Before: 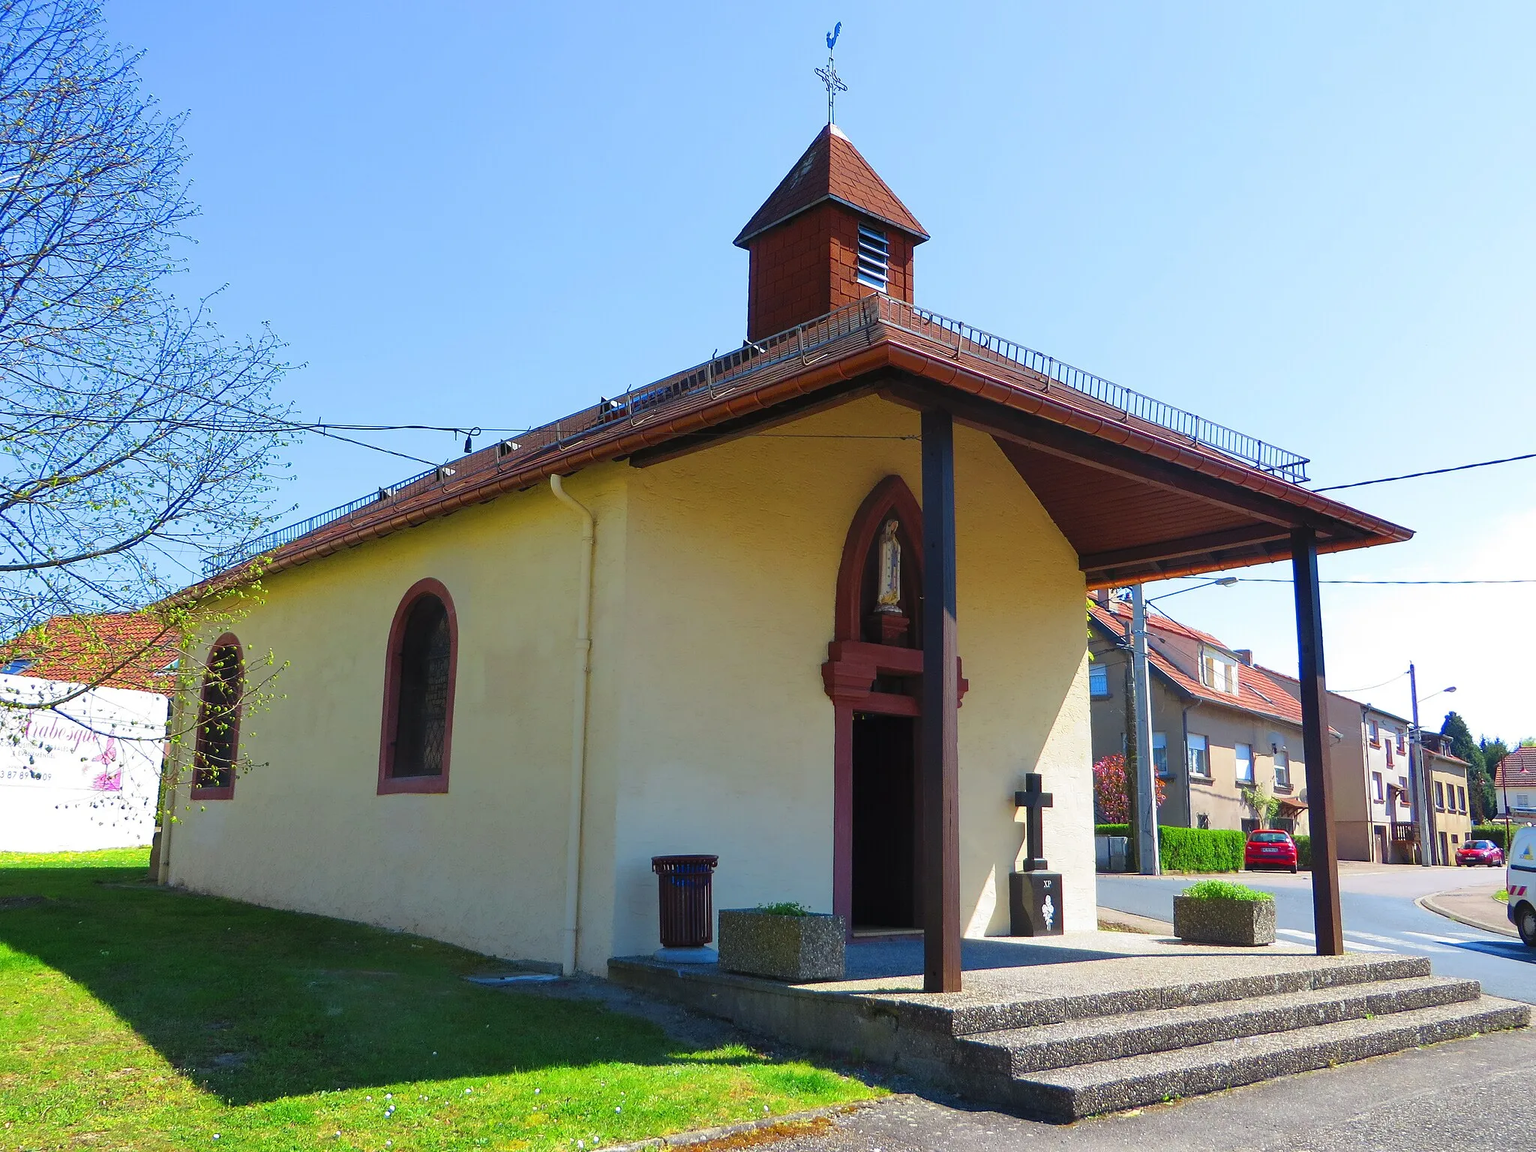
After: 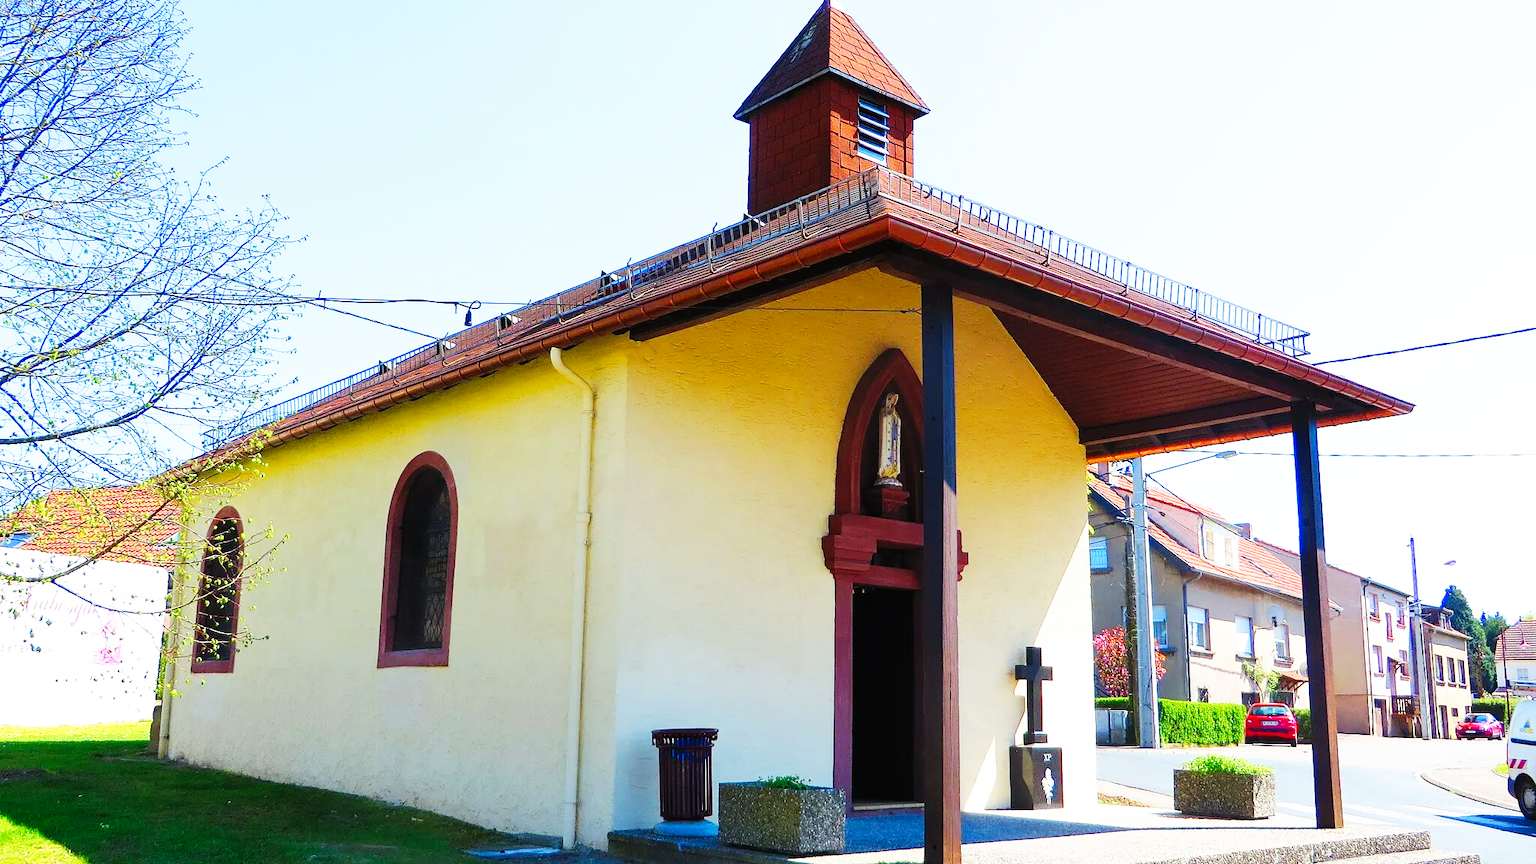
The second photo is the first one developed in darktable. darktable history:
crop: top 11.038%, bottom 13.962%
base curve: curves: ch0 [(0, 0) (0.007, 0.004) (0.027, 0.03) (0.046, 0.07) (0.207, 0.54) (0.442, 0.872) (0.673, 0.972) (1, 1)], preserve colors none
